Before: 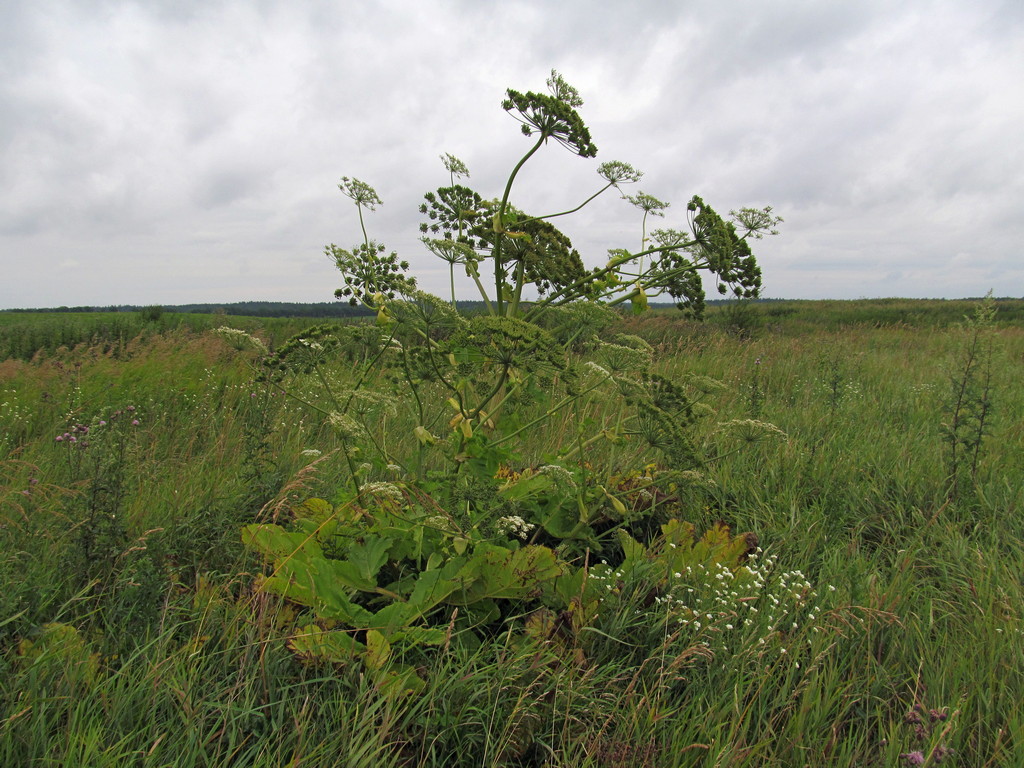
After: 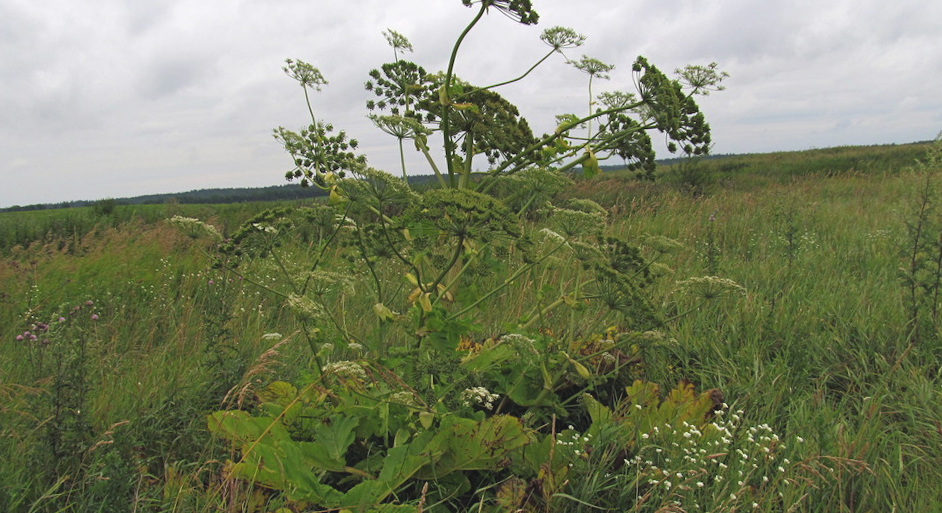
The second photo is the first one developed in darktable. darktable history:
exposure: black level correction -0.008, exposure 0.067 EV, compensate highlight preservation false
rotate and perspective: rotation -3.52°, crop left 0.036, crop right 0.964, crop top 0.081, crop bottom 0.919
crop and rotate: left 2.991%, top 13.302%, right 1.981%, bottom 12.636%
